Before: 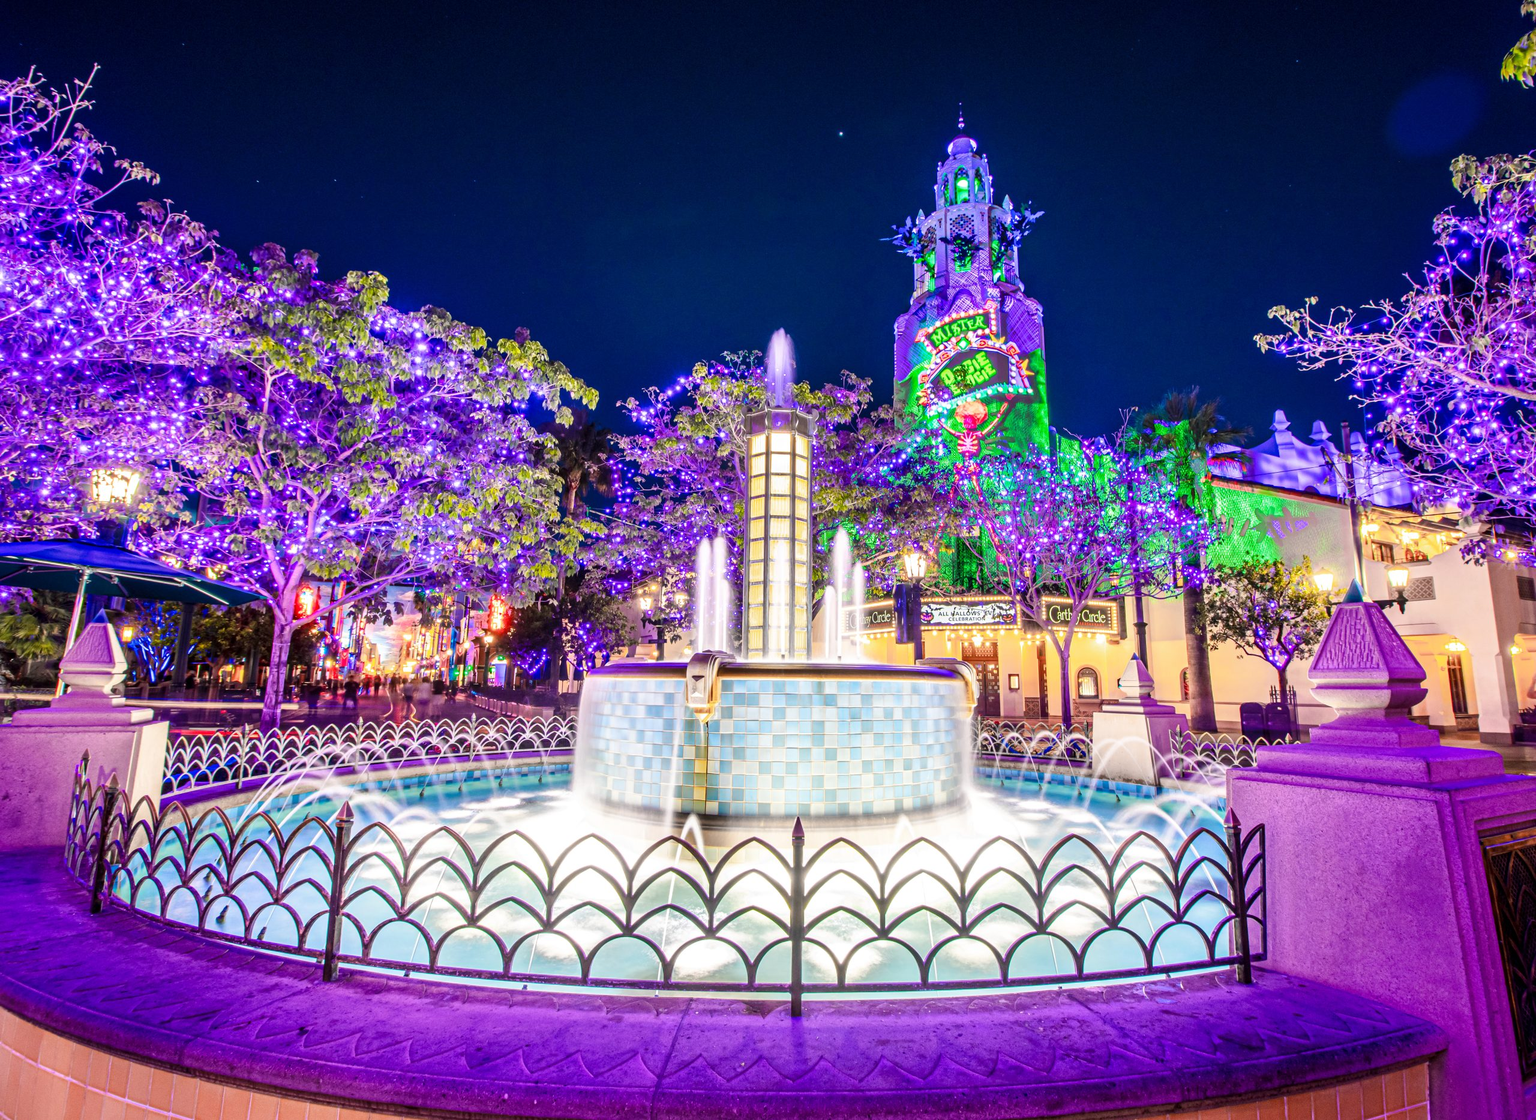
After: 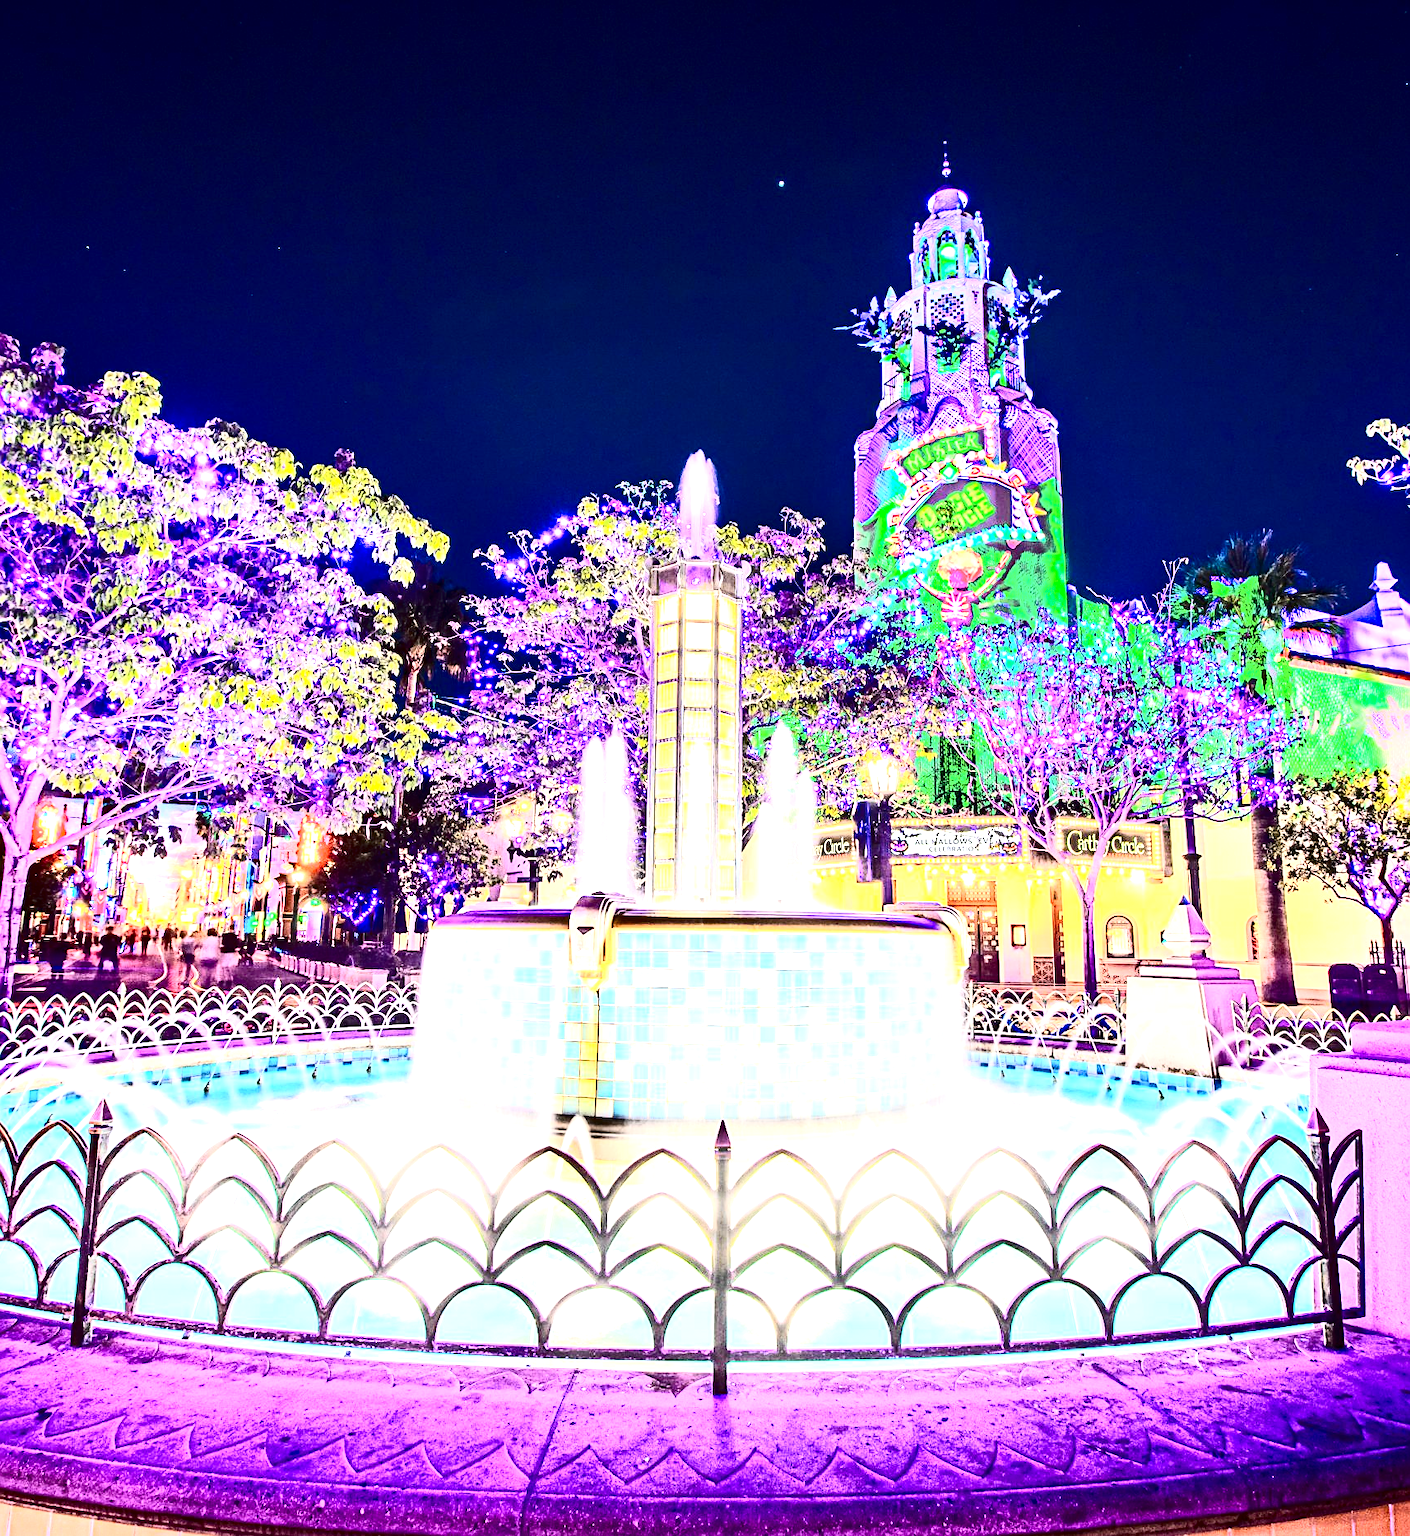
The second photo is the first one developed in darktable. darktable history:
exposure: black level correction 0.001, exposure 1.399 EV, compensate highlight preservation false
crop and rotate: left 17.674%, right 15.357%
sharpen: amount 0.493
haze removal: compatibility mode true, adaptive false
contrast brightness saturation: contrast 0.504, saturation -0.085
